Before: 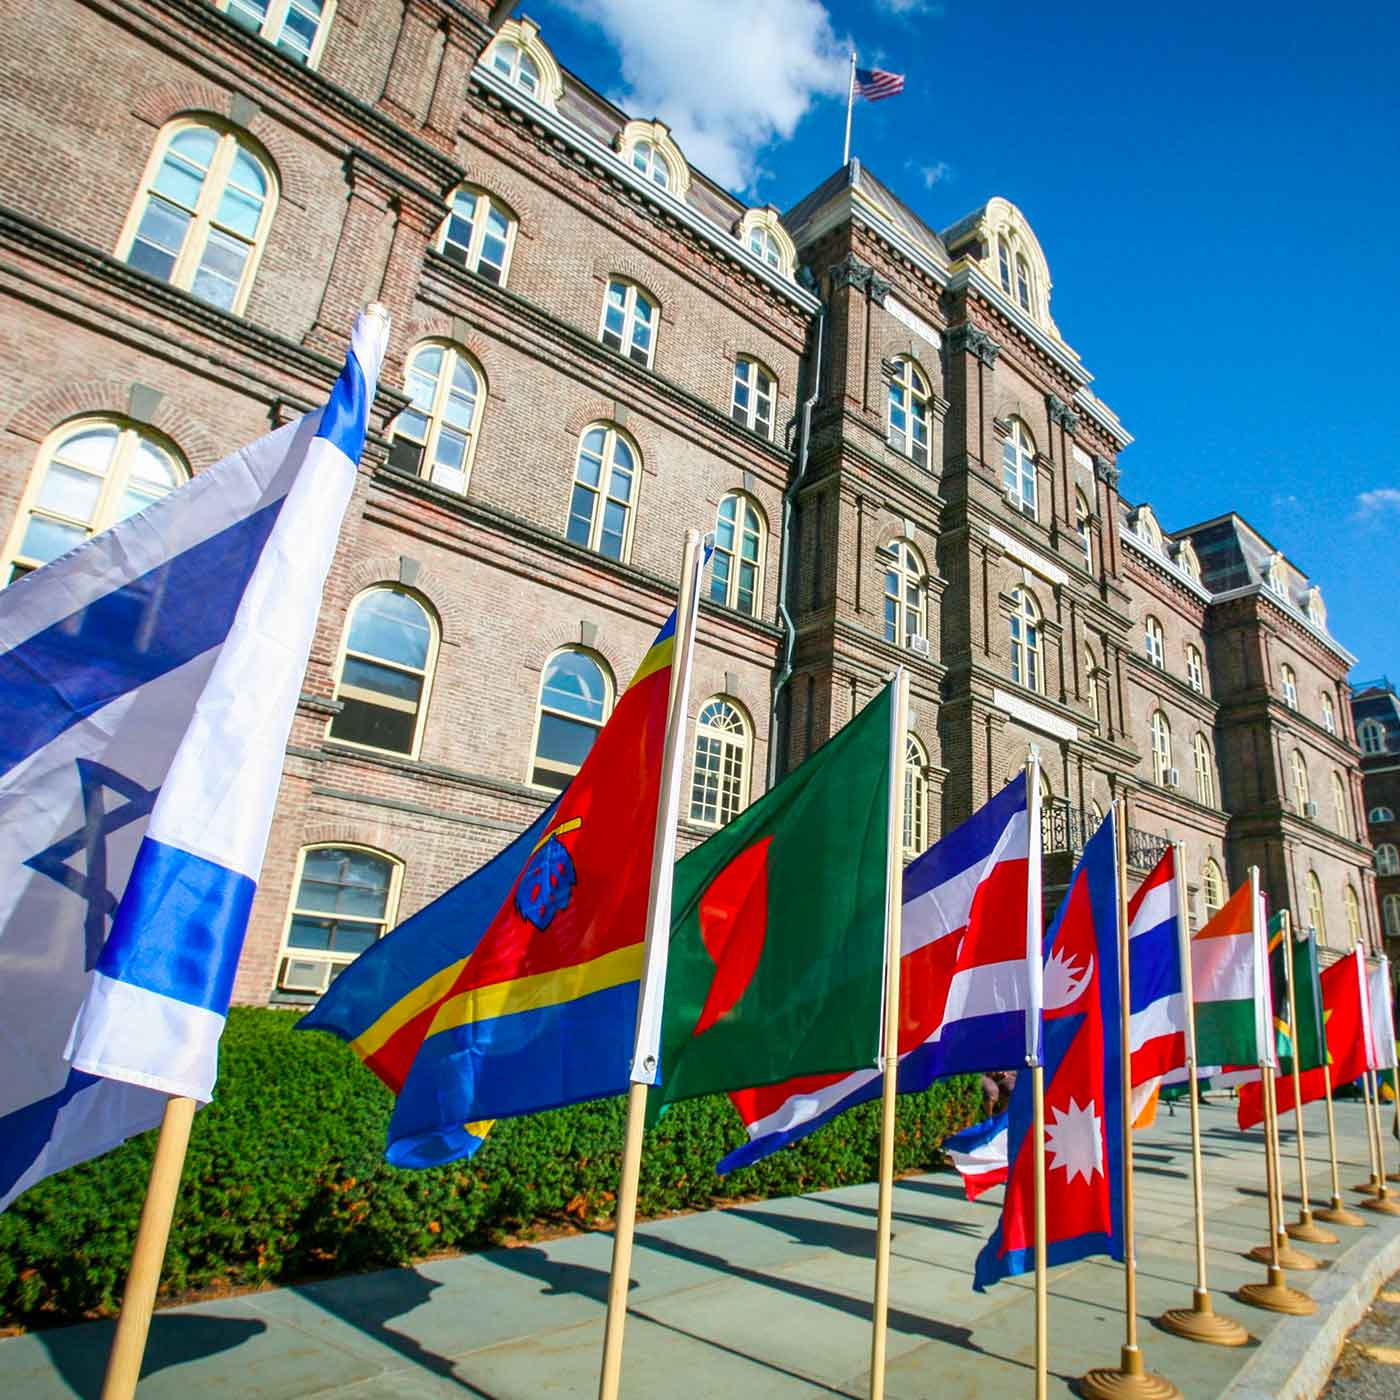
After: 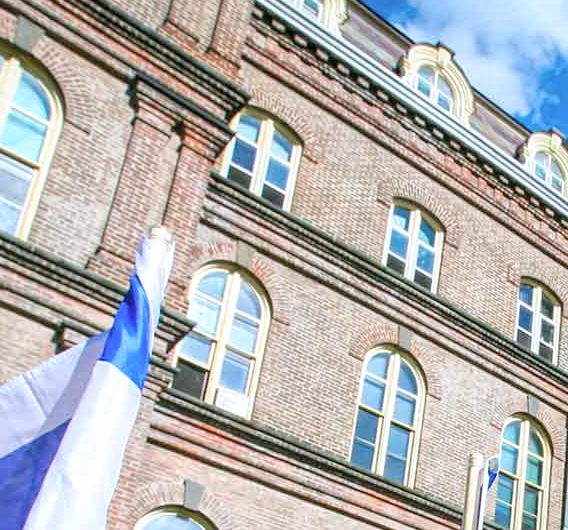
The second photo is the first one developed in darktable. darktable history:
crop: left 15.452%, top 5.459%, right 43.956%, bottom 56.62%
white balance: red 0.984, blue 1.059
global tonemap: drago (1, 100), detail 1
